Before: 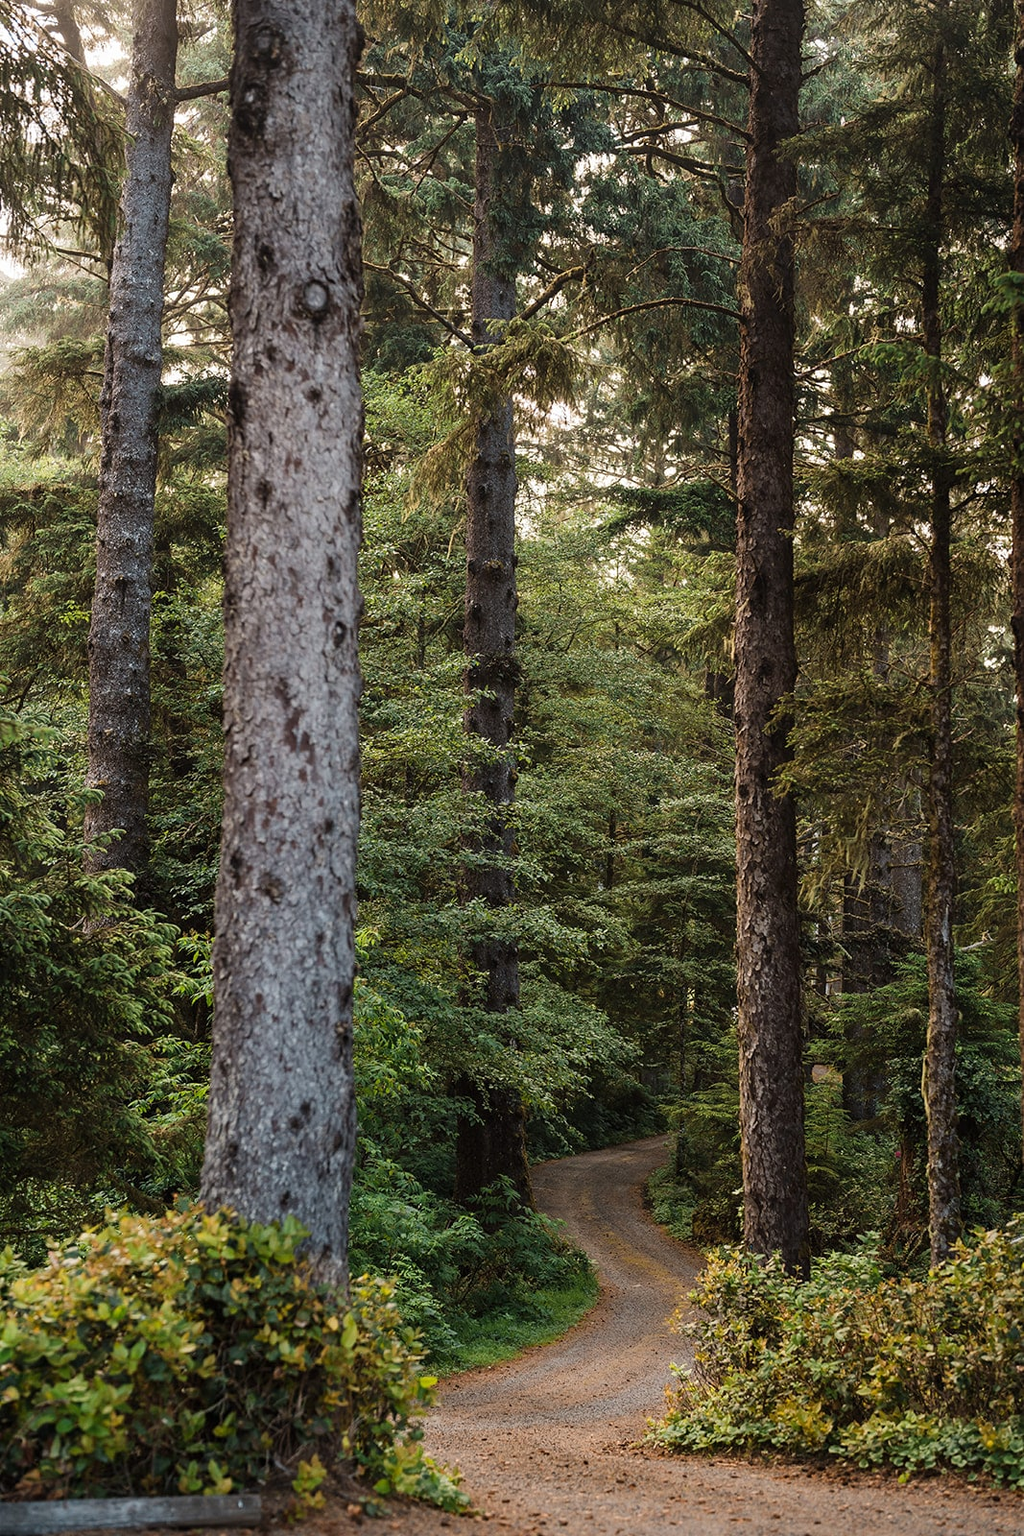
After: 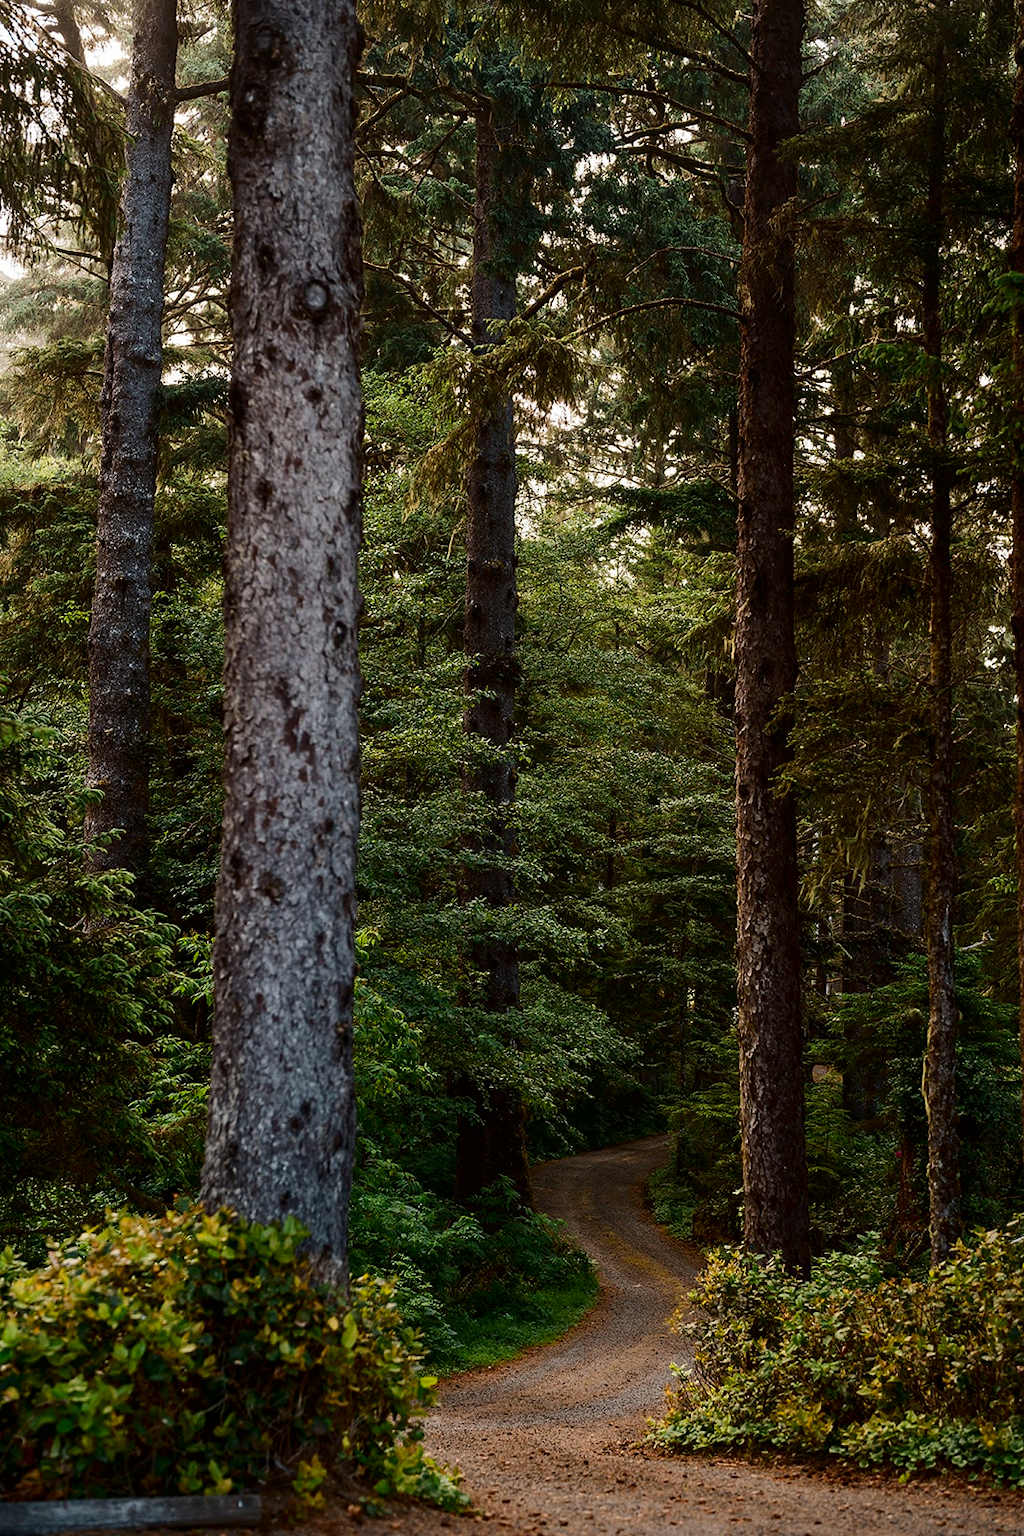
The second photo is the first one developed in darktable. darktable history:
contrast brightness saturation: contrast 0.131, brightness -0.24, saturation 0.142
tone equalizer: edges refinement/feathering 500, mask exposure compensation -1.57 EV, preserve details no
